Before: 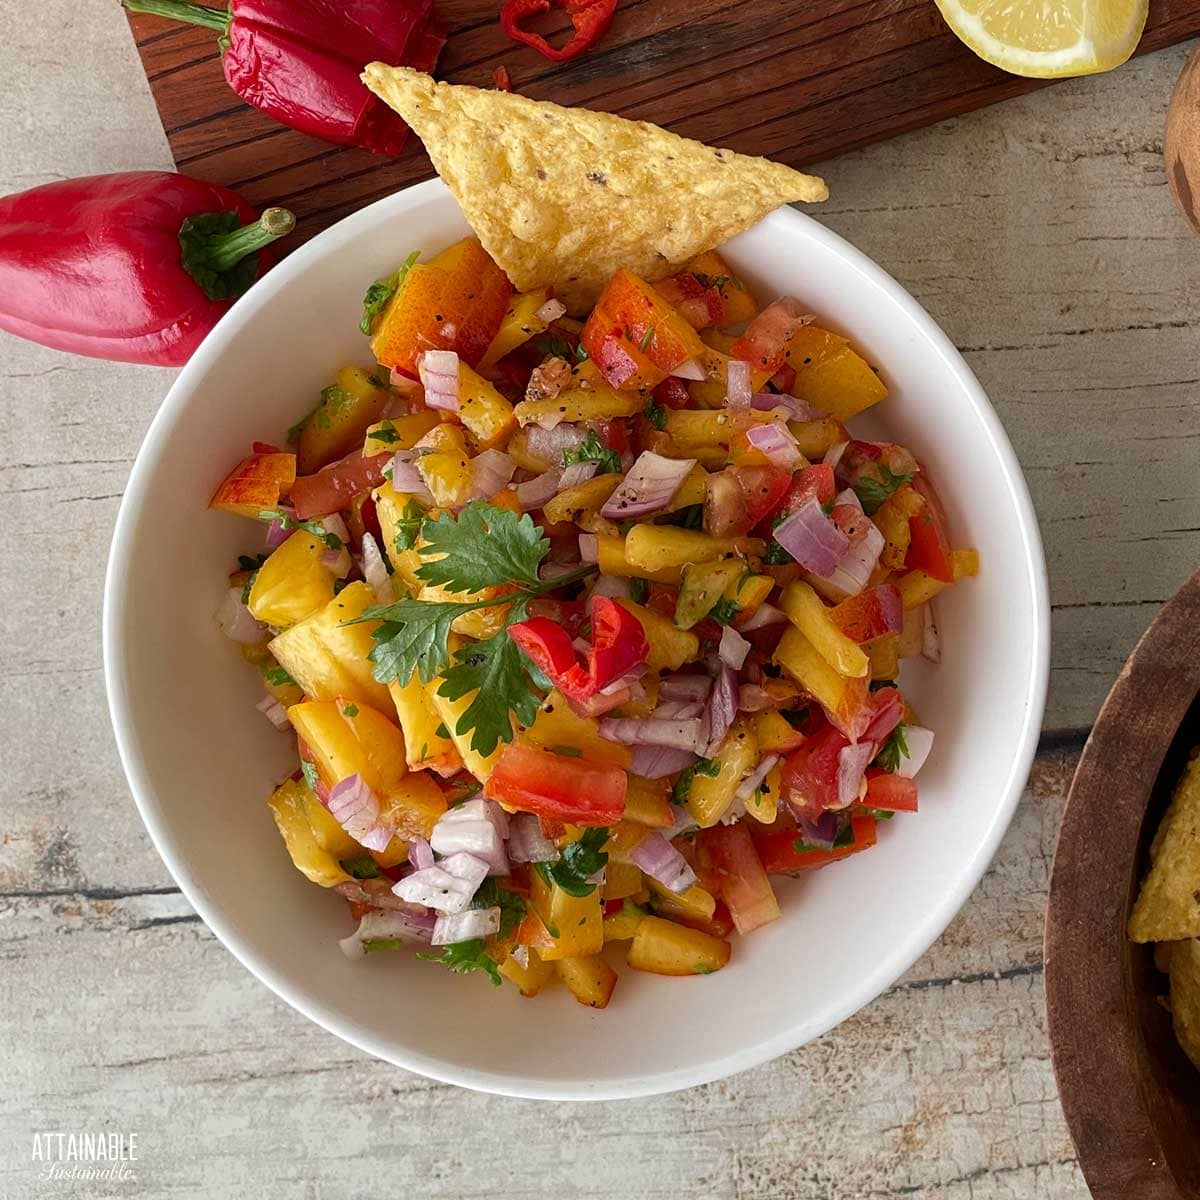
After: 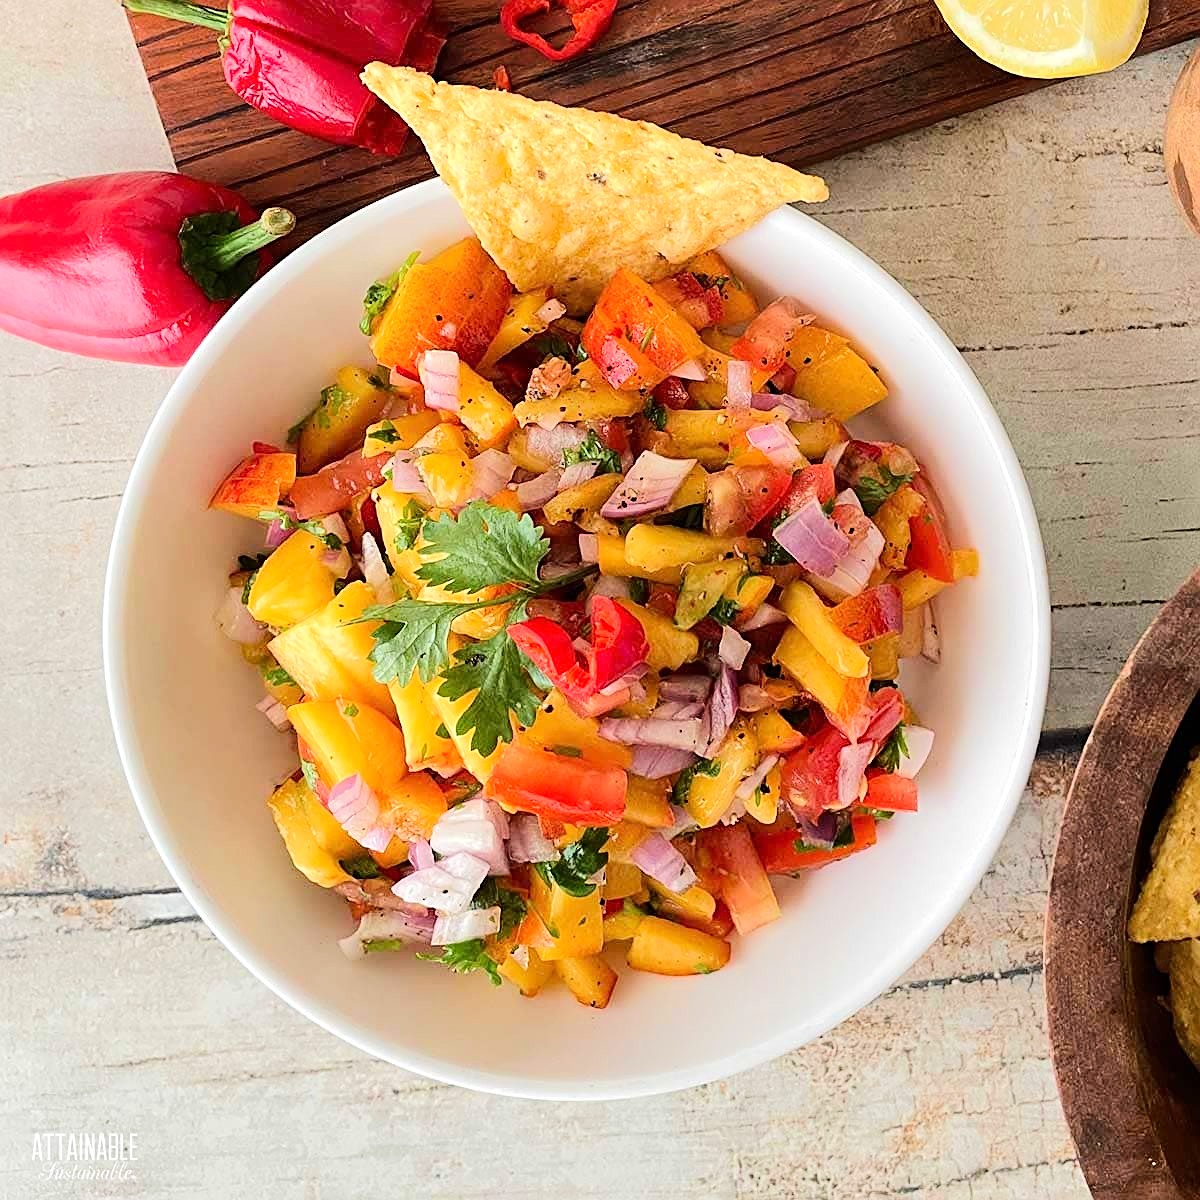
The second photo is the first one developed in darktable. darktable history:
sharpen: on, module defaults
tone equalizer: -7 EV 0.154 EV, -6 EV 0.61 EV, -5 EV 1.15 EV, -4 EV 1.33 EV, -3 EV 1.13 EV, -2 EV 0.6 EV, -1 EV 0.152 EV, edges refinement/feathering 500, mask exposure compensation -1.57 EV, preserve details no
